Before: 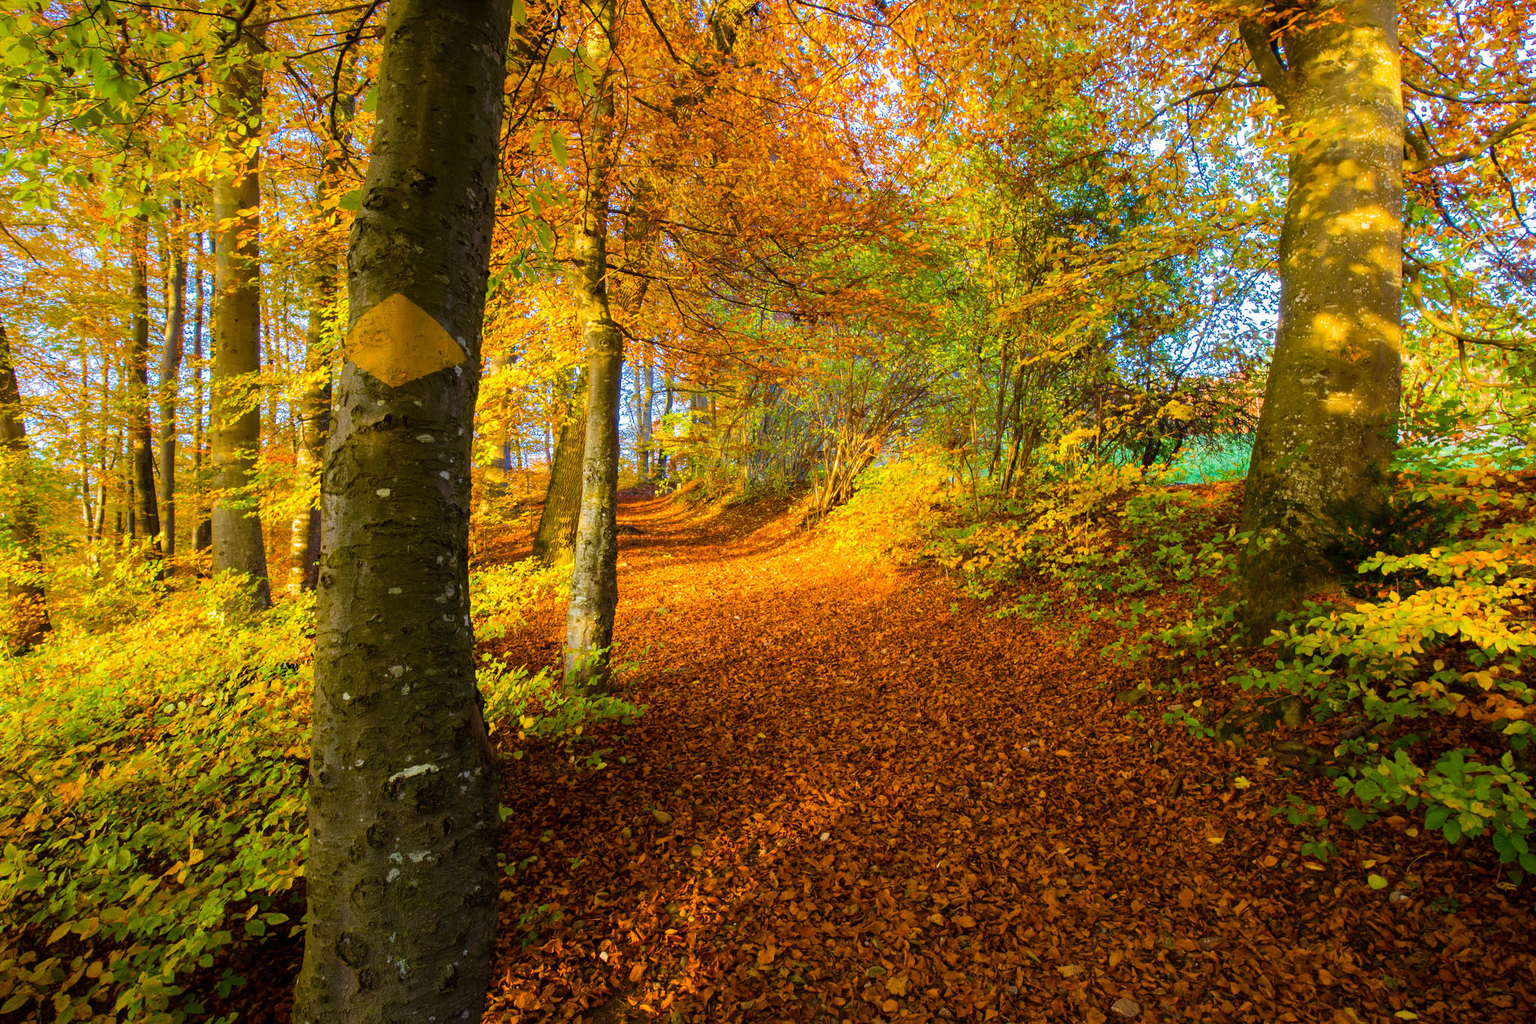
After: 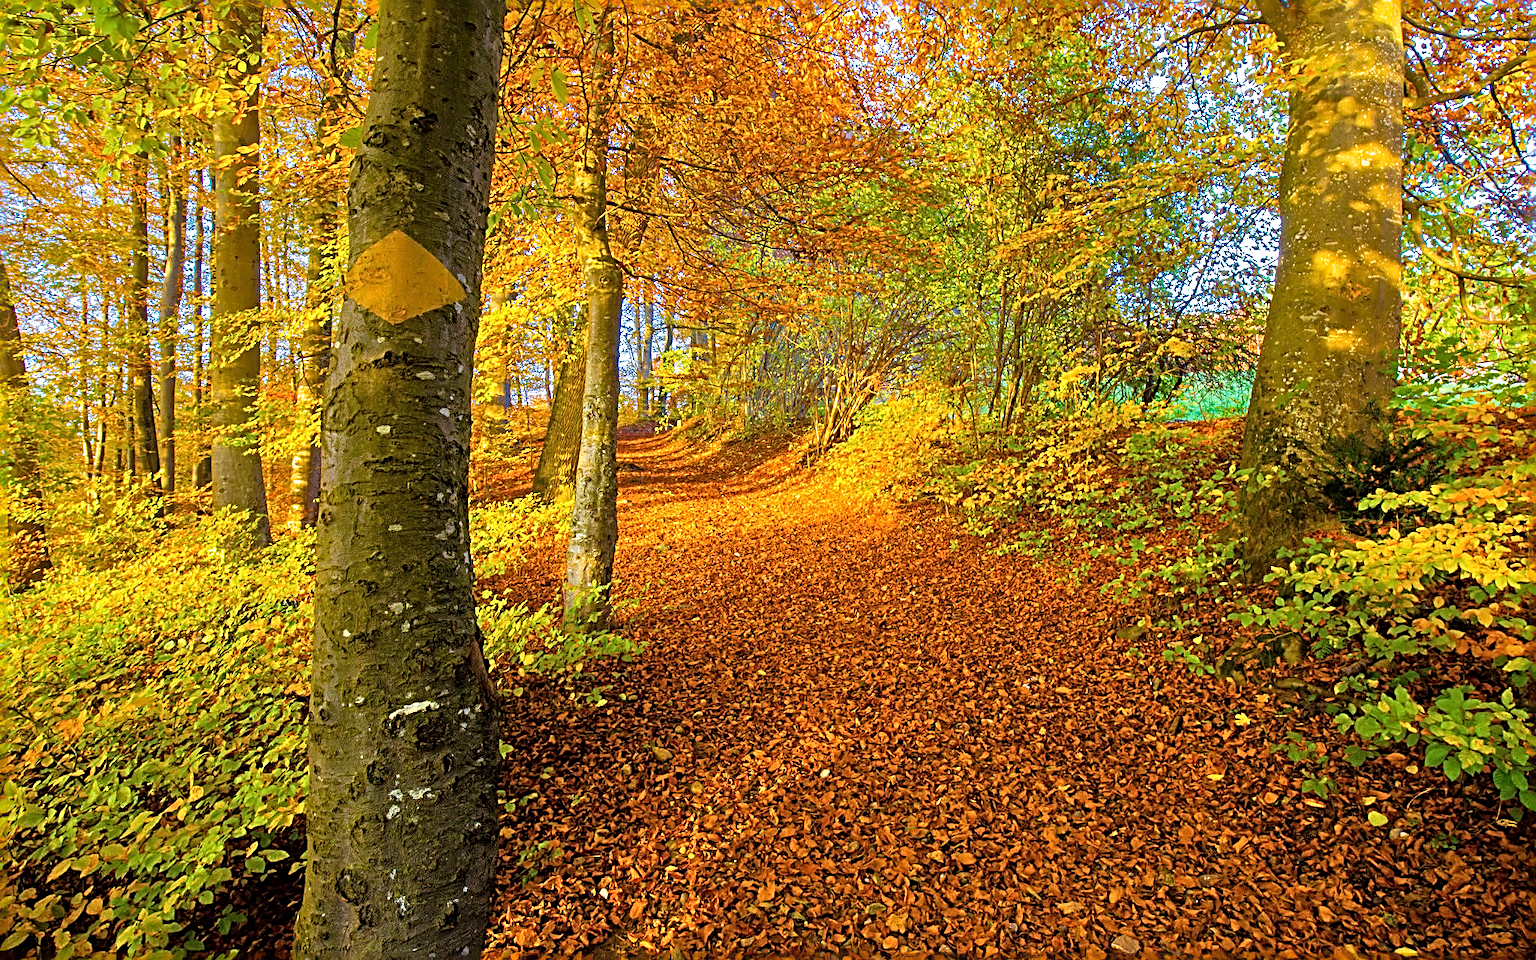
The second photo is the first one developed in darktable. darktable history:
tone equalizer: -7 EV 0.162 EV, -6 EV 0.625 EV, -5 EV 1.14 EV, -4 EV 1.31 EV, -3 EV 1.13 EV, -2 EV 0.6 EV, -1 EV 0.15 EV
crop and rotate: top 6.165%
sharpen: radius 3.648, amount 0.926
